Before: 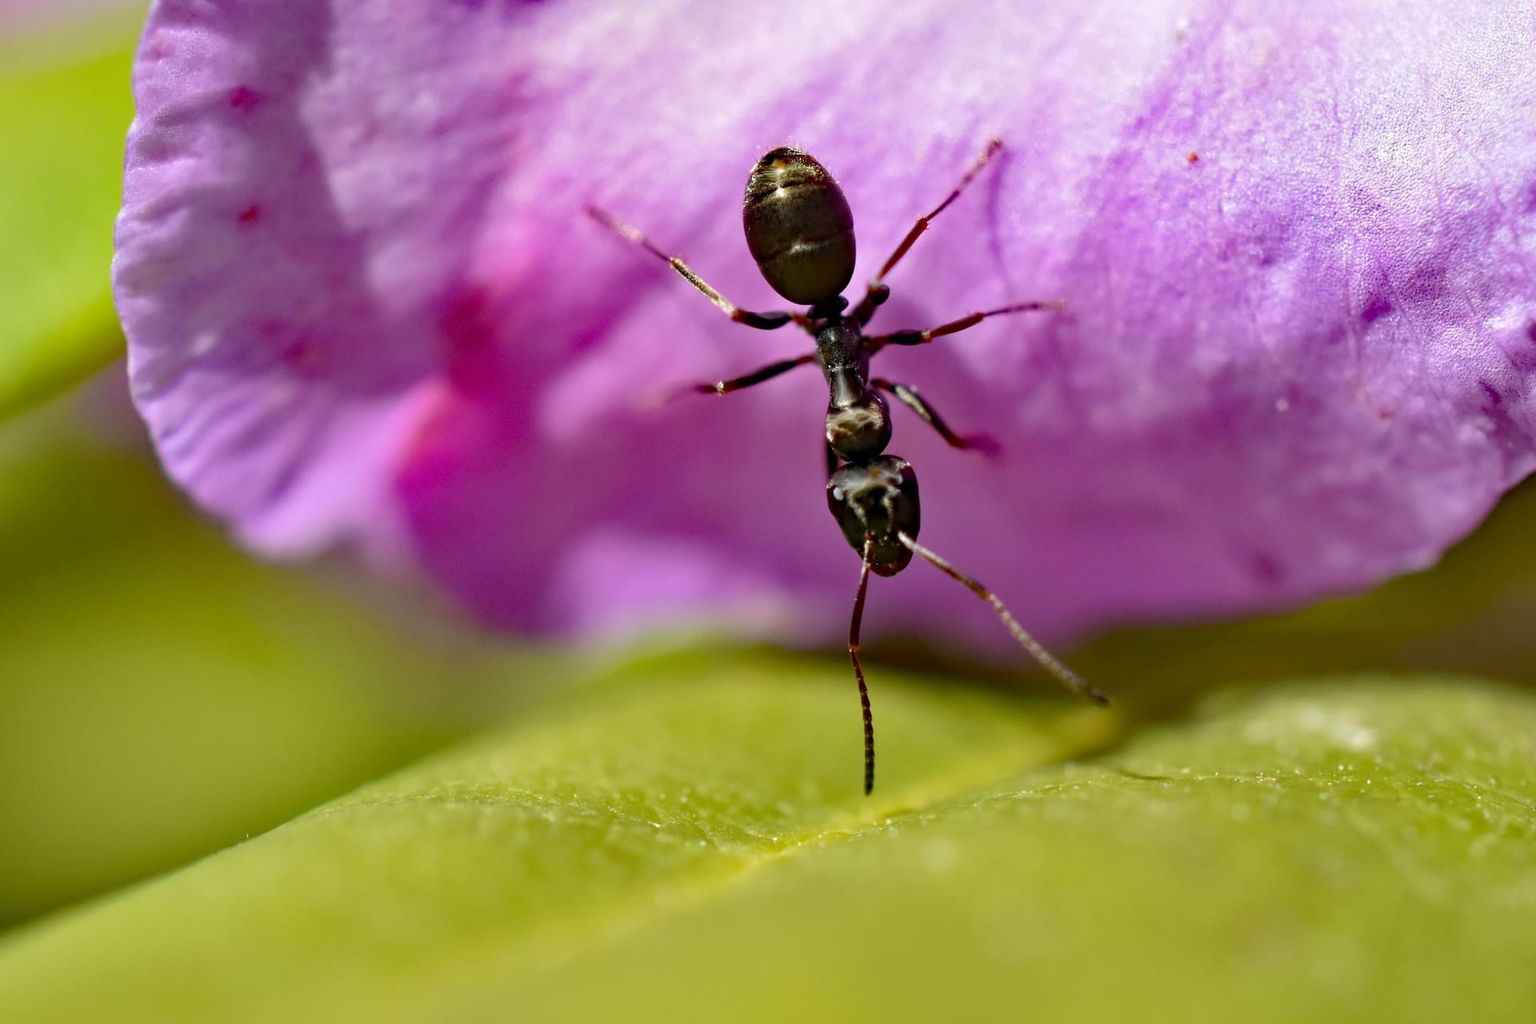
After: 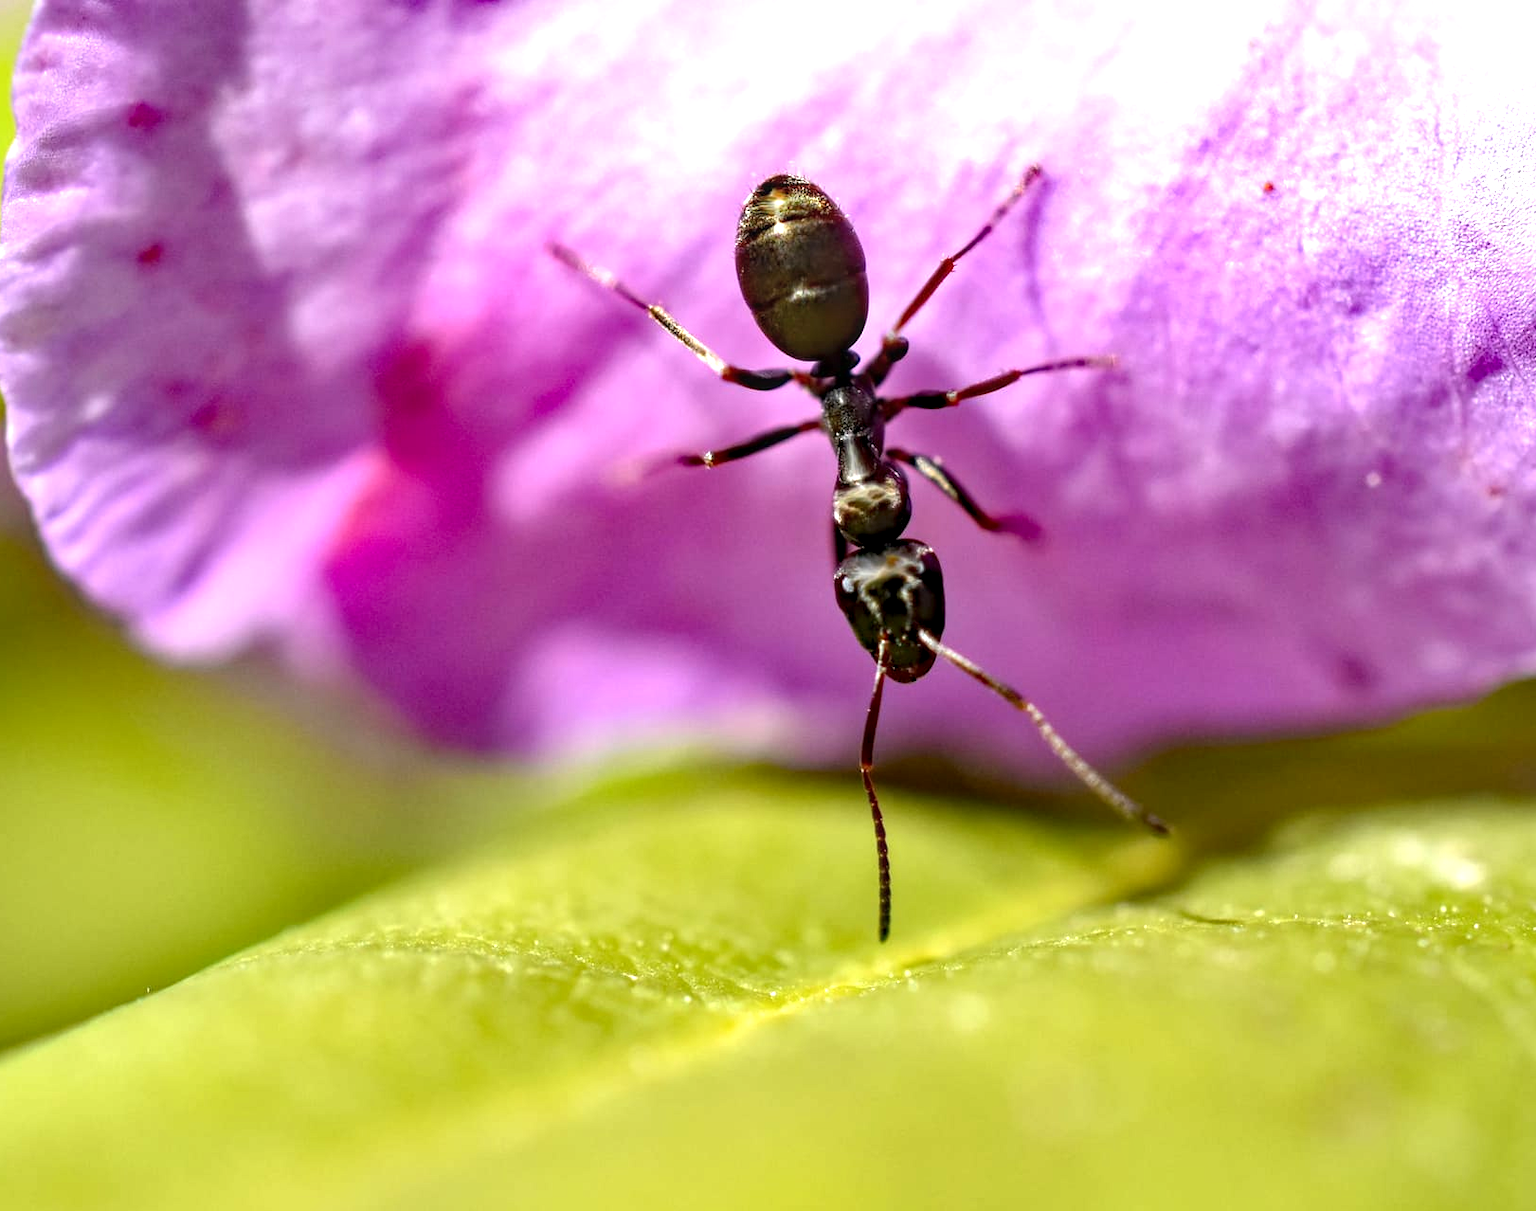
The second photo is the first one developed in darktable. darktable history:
local contrast: detail 130%
crop: left 8.02%, right 7.527%
exposure: black level correction 0, exposure 0.696 EV, compensate highlight preservation false
